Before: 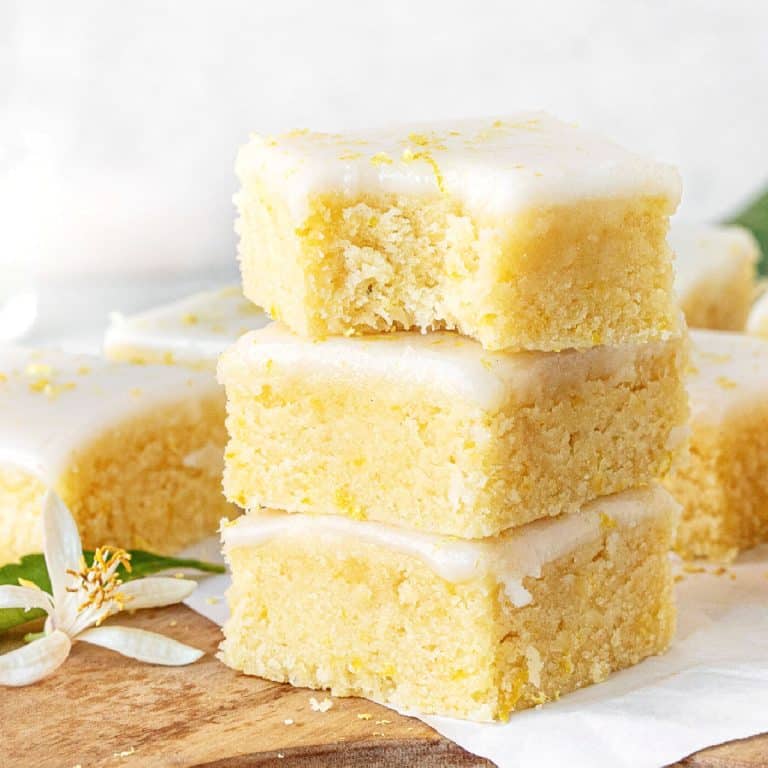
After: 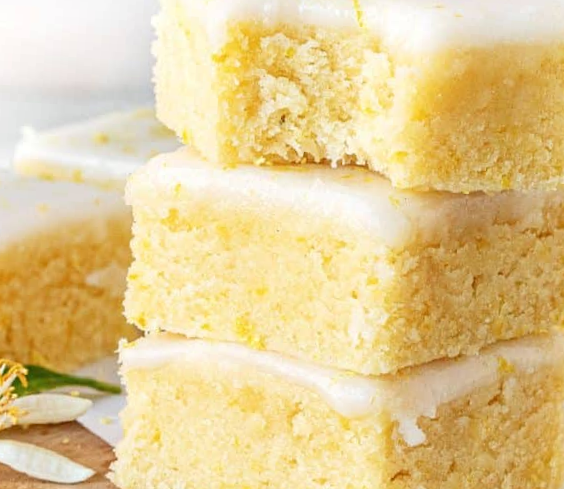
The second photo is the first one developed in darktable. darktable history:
crop and rotate: angle -3.56°, left 9.883%, top 20.385%, right 12.234%, bottom 12.008%
color correction: highlights b* 0.017
